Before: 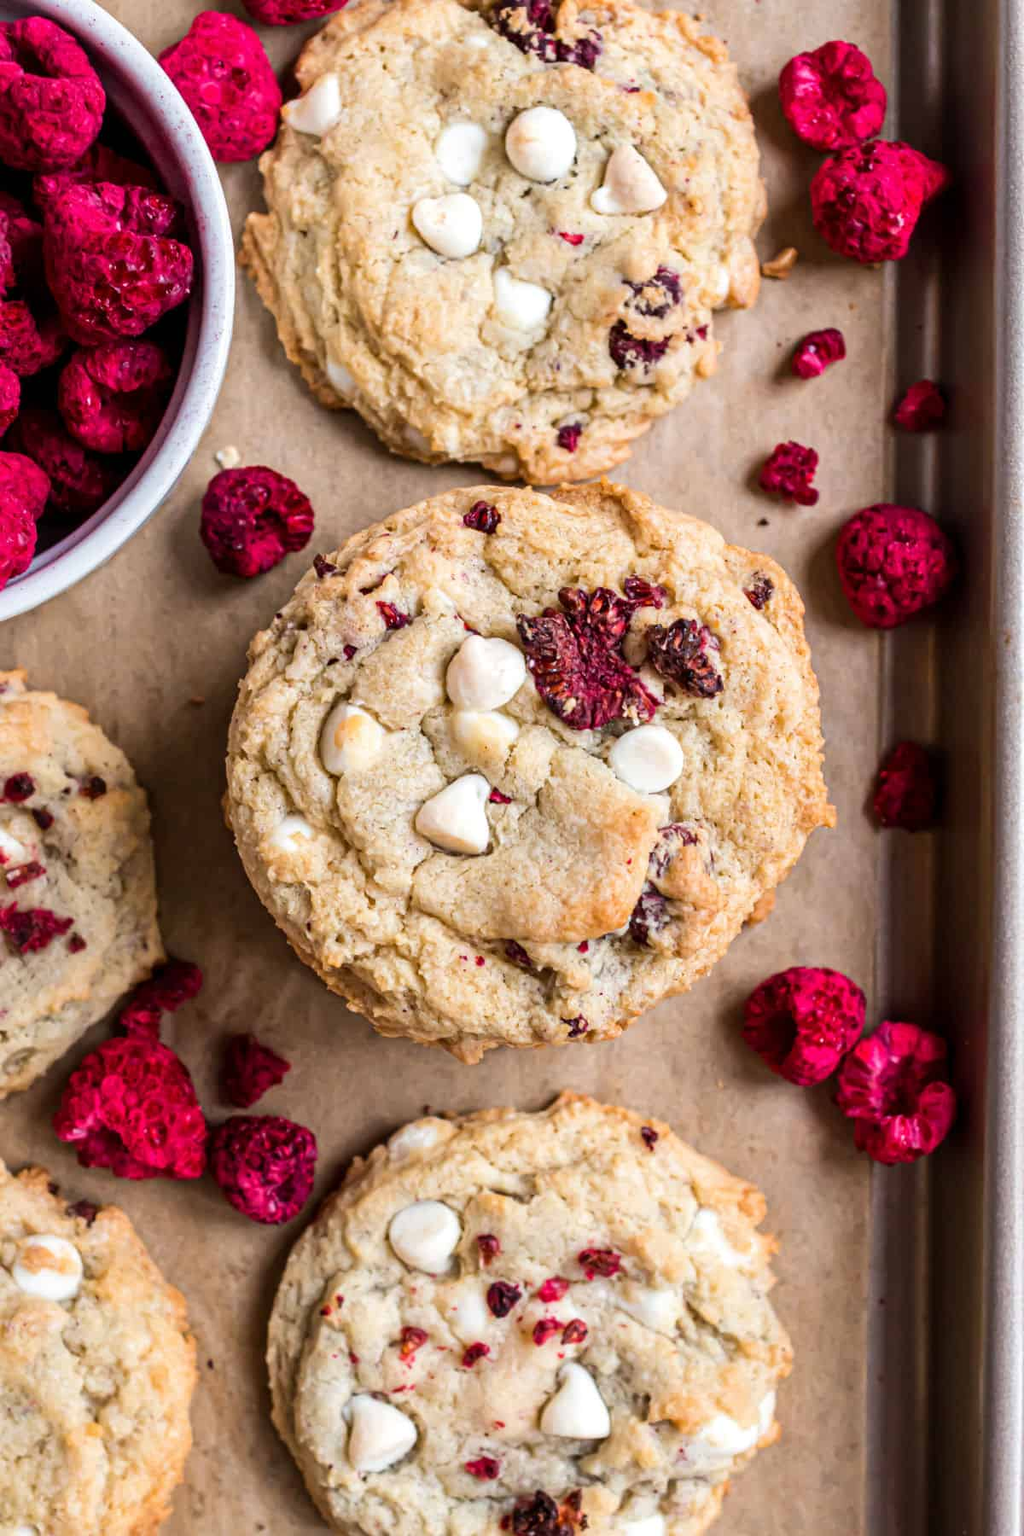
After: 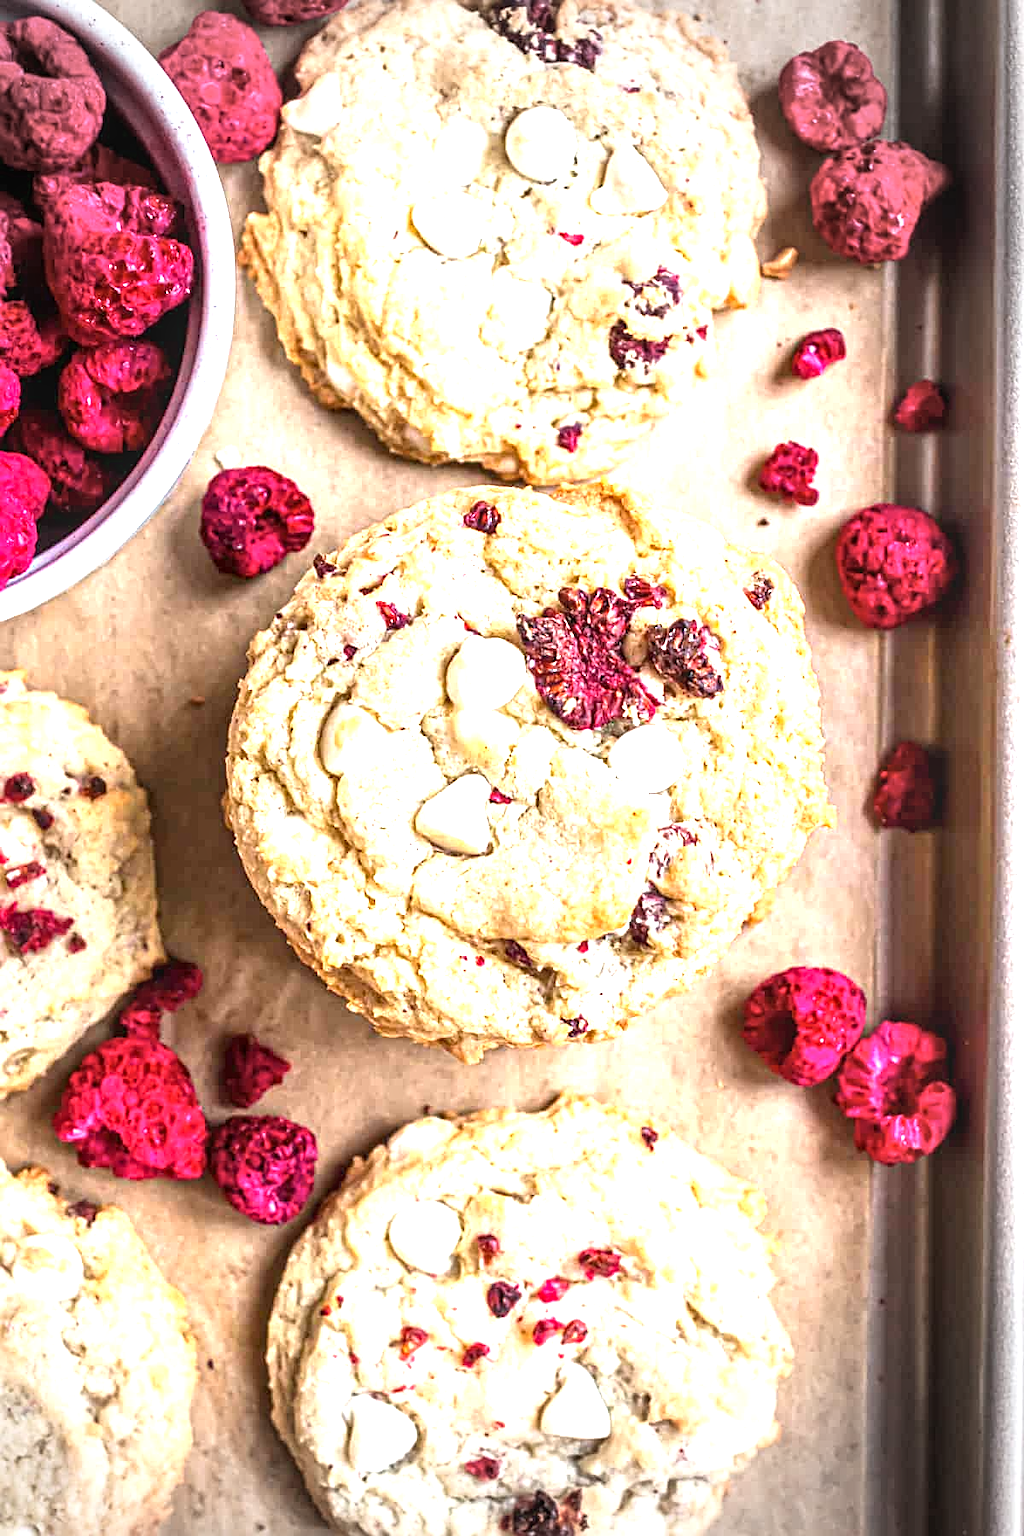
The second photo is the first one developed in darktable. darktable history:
vignetting: fall-off start 76.13%, fall-off radius 28.39%, center (-0.15, 0.018), width/height ratio 0.972
local contrast: on, module defaults
exposure: black level correction 0, exposure 1.38 EV, compensate exposure bias true, compensate highlight preservation false
sharpen: on, module defaults
